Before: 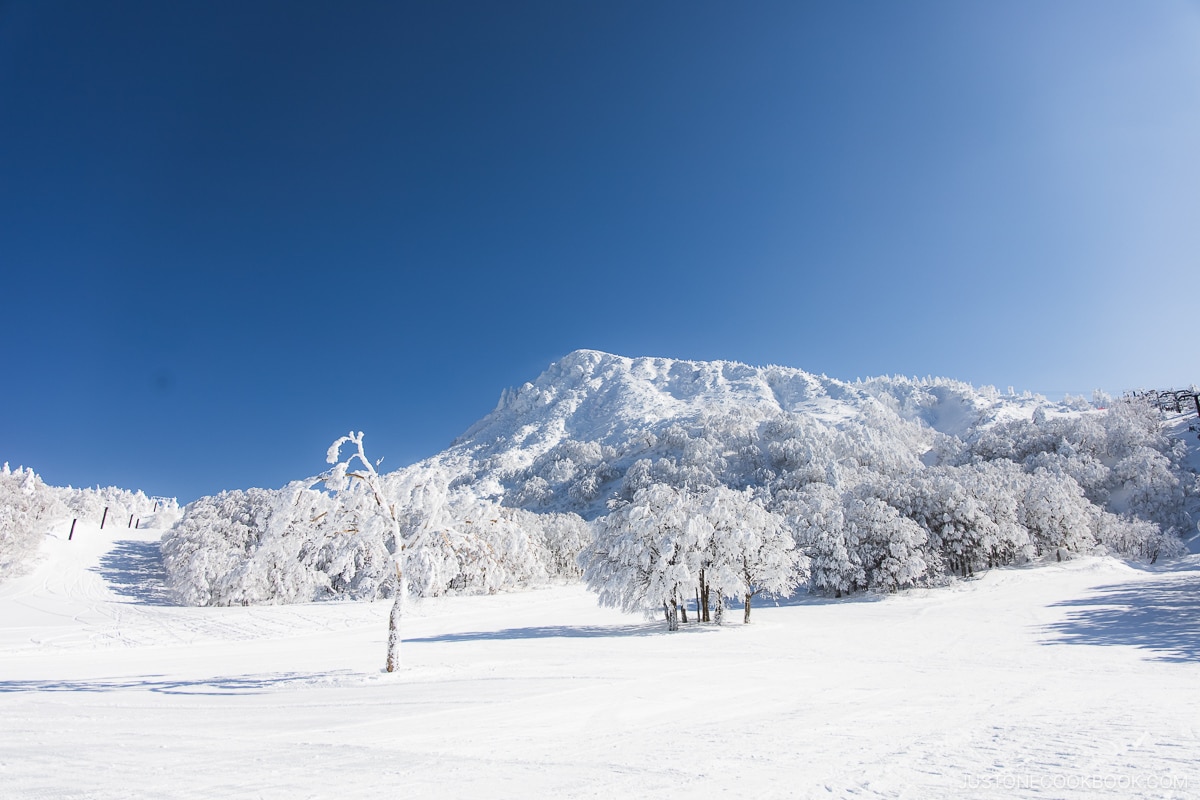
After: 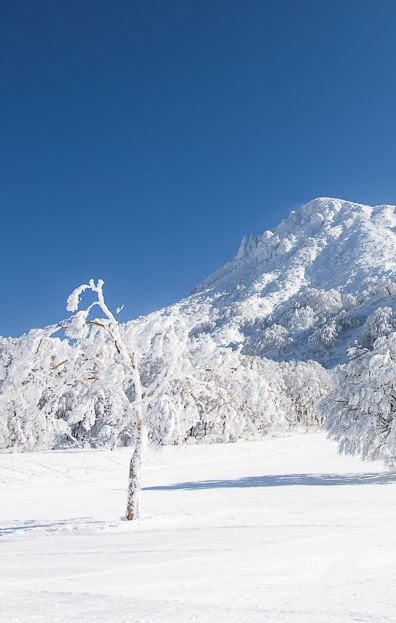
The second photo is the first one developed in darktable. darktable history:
crop and rotate: left 21.669%, top 19.088%, right 45.31%, bottom 2.996%
